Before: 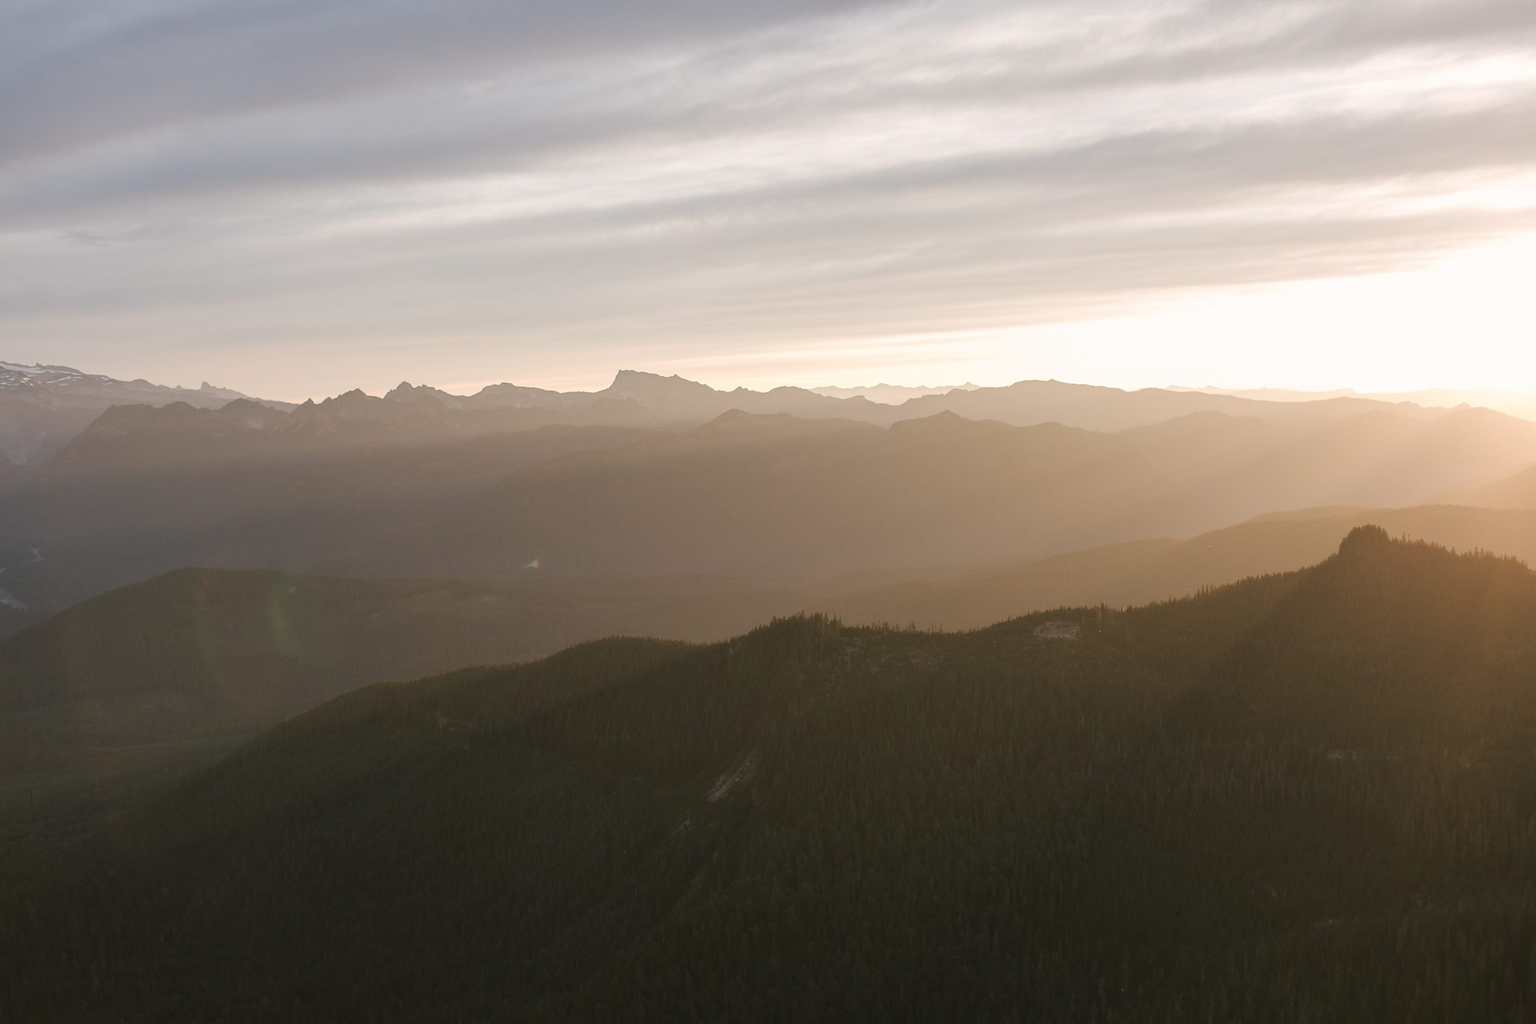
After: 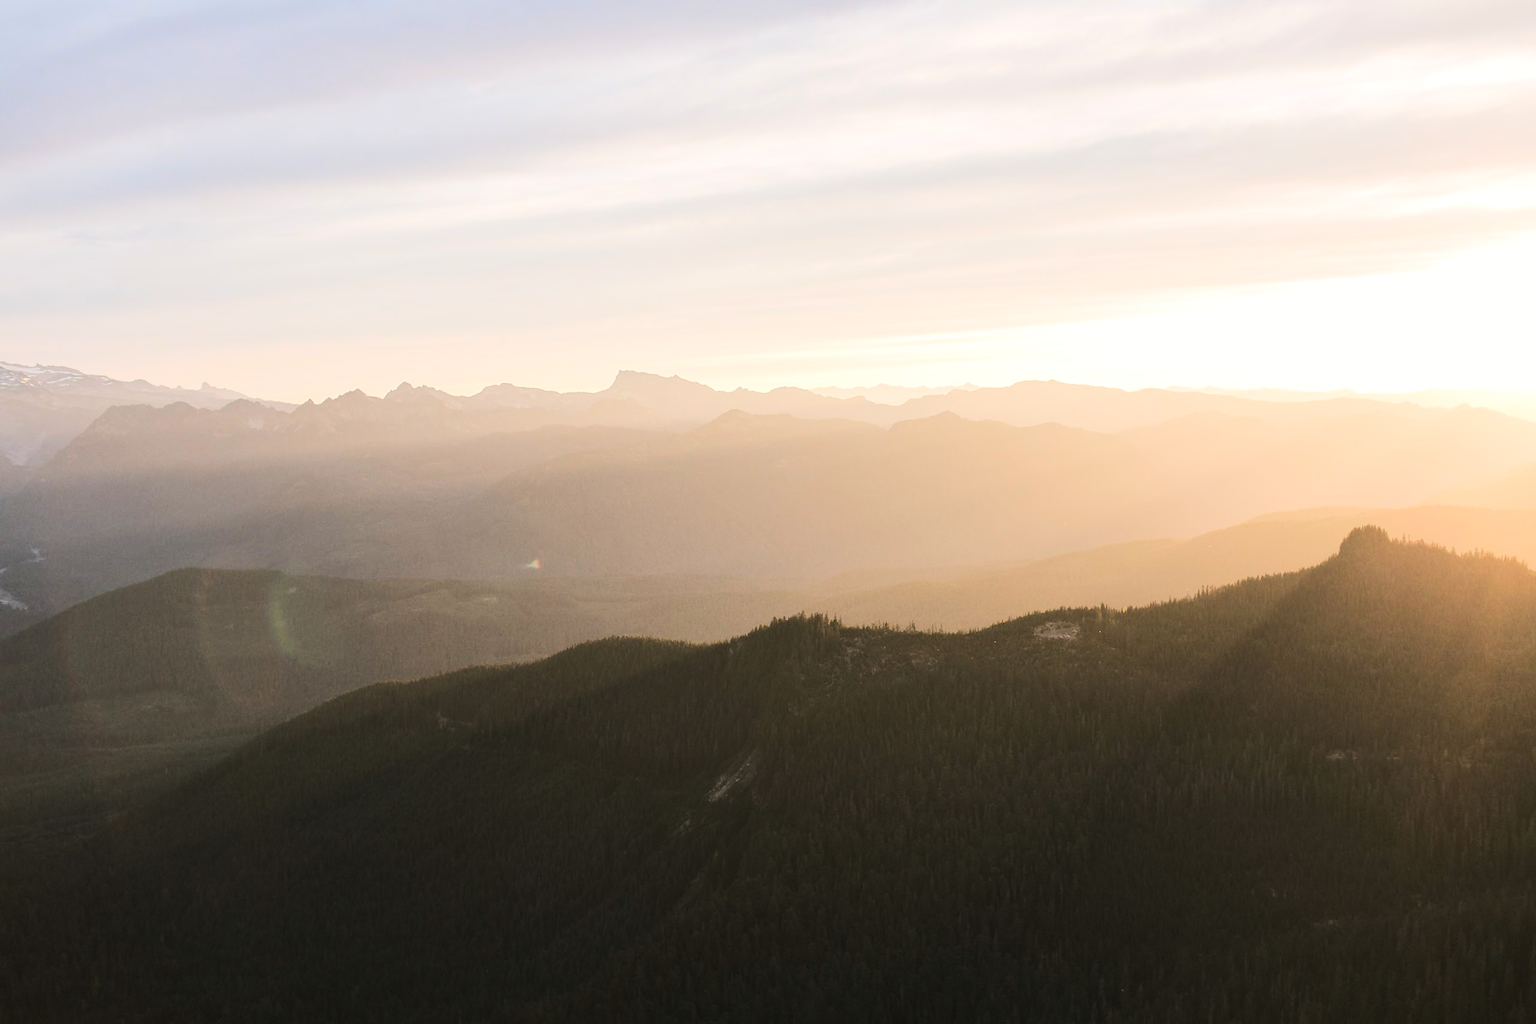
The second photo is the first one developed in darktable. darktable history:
shadows and highlights: shadows 12, white point adjustment 1.2, highlights -0.36, soften with gaussian
tone curve: curves: ch0 [(0, 0) (0.004, 0.001) (0.133, 0.112) (0.325, 0.362) (0.832, 0.893) (1, 1)], color space Lab, linked channels, preserve colors none
rgb curve: curves: ch0 [(0, 0) (0.284, 0.292) (0.505, 0.644) (1, 1)]; ch1 [(0, 0) (0.284, 0.292) (0.505, 0.644) (1, 1)]; ch2 [(0, 0) (0.284, 0.292) (0.505, 0.644) (1, 1)], compensate middle gray true
